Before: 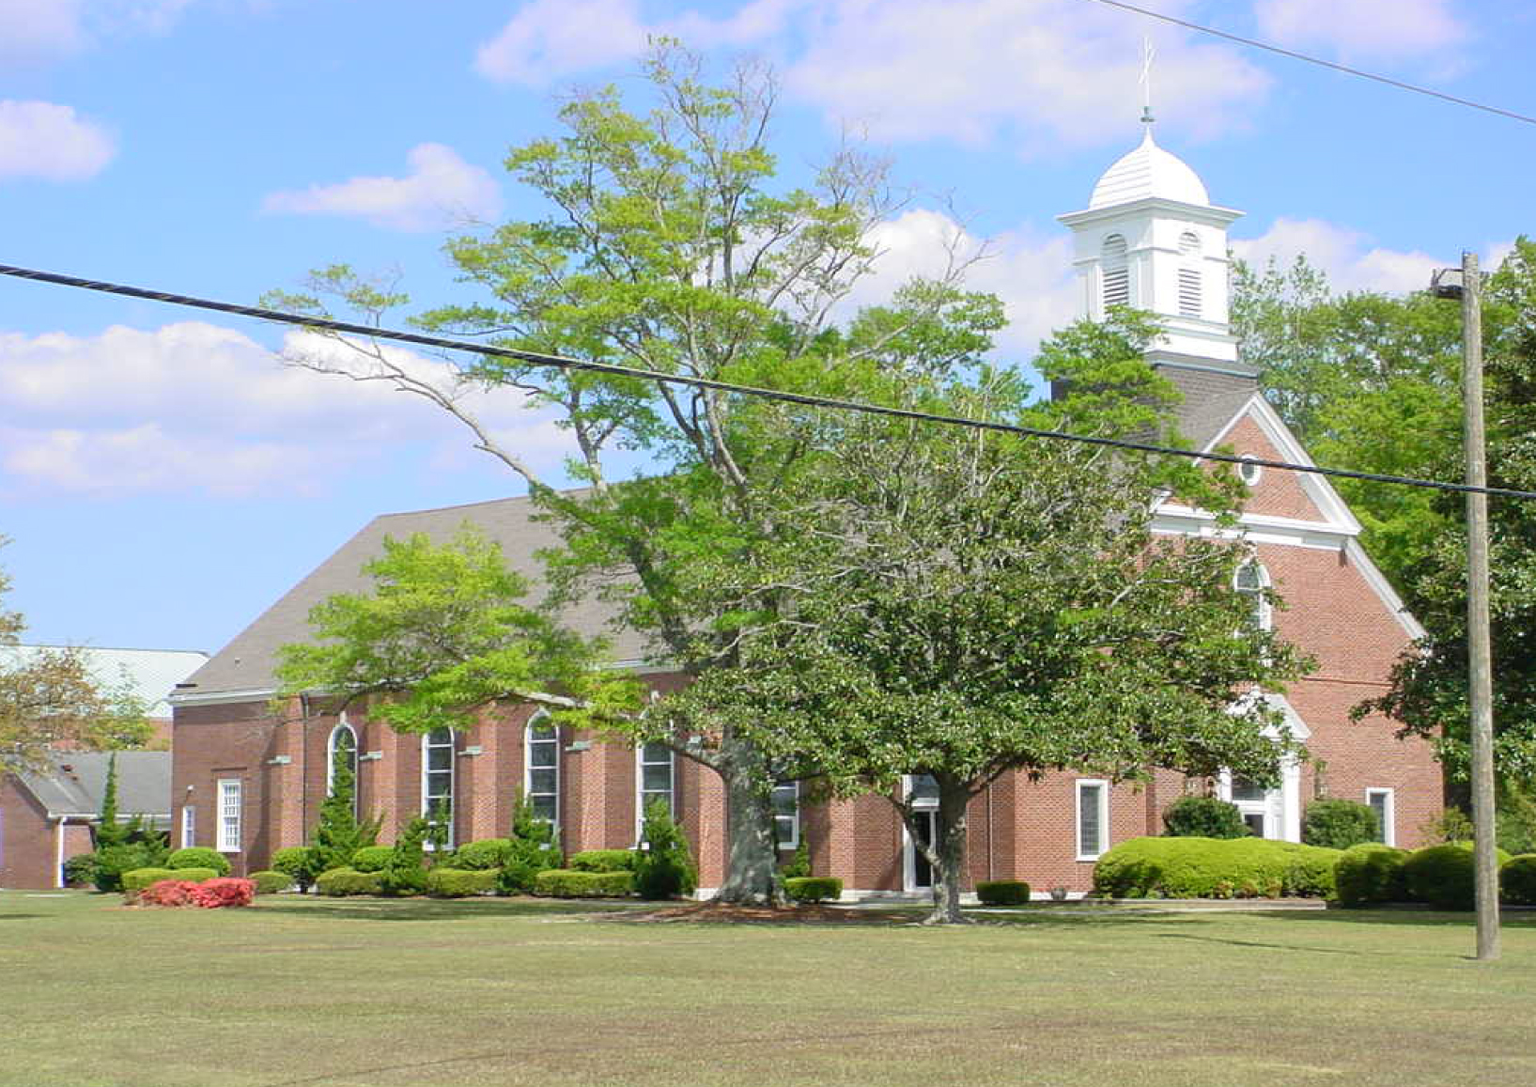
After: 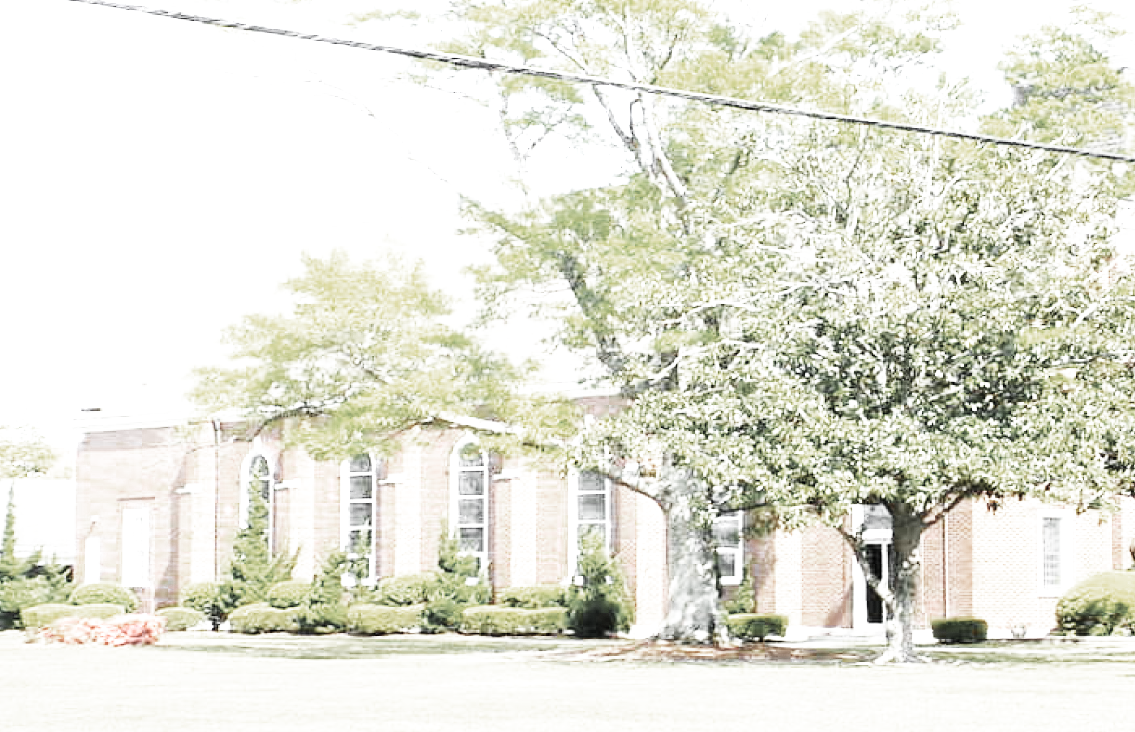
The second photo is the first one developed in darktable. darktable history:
base curve: curves: ch0 [(0, 0) (0.007, 0.004) (0.027, 0.03) (0.046, 0.07) (0.207, 0.54) (0.442, 0.872) (0.673, 0.972) (1, 1)], preserve colors none
color zones: curves: ch0 [(0, 0.613) (0.01, 0.613) (0.245, 0.448) (0.498, 0.529) (0.642, 0.665) (0.879, 0.777) (0.99, 0.613)]; ch1 [(0, 0.035) (0.121, 0.189) (0.259, 0.197) (0.415, 0.061) (0.589, 0.022) (0.732, 0.022) (0.857, 0.026) (0.991, 0.053)]
crop: left 6.662%, top 27.667%, right 23.885%, bottom 9.008%
exposure: black level correction 0.001, exposure 1.399 EV, compensate highlight preservation false
